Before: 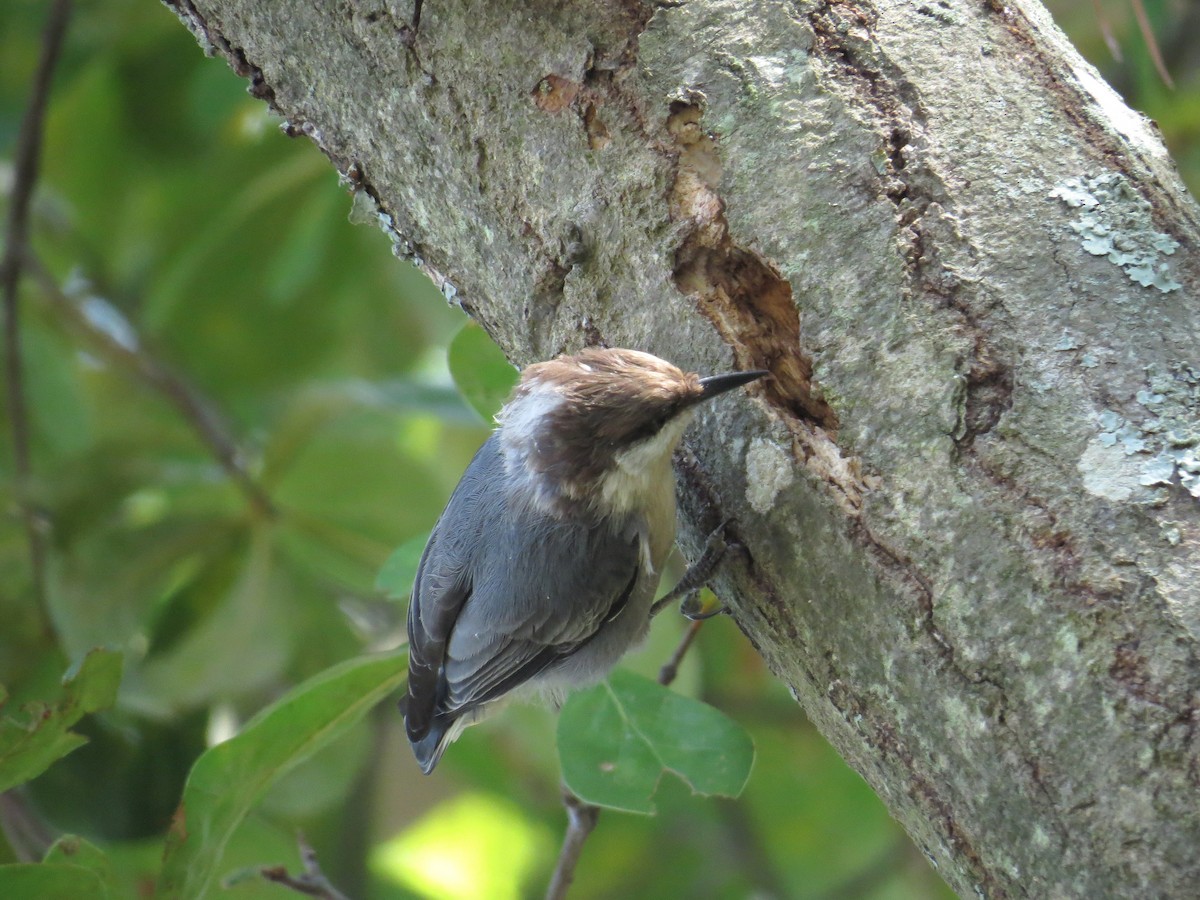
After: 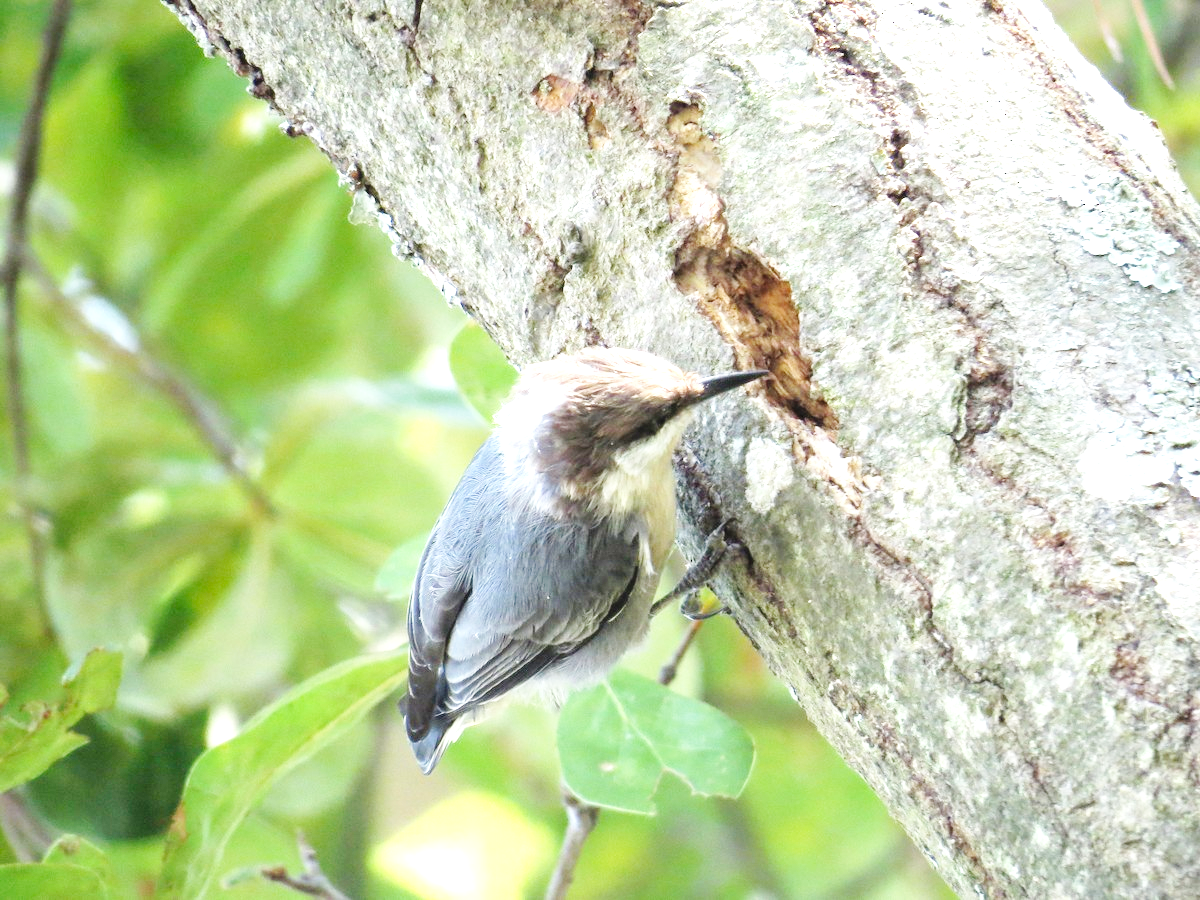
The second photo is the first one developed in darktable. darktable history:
base curve: curves: ch0 [(0, 0) (0.036, 0.025) (0.121, 0.166) (0.206, 0.329) (0.605, 0.79) (1, 1)], preserve colors none
exposure: black level correction 0, exposure 1.442 EV, compensate highlight preservation false
local contrast: highlights 100%, shadows 98%, detail 119%, midtone range 0.2
